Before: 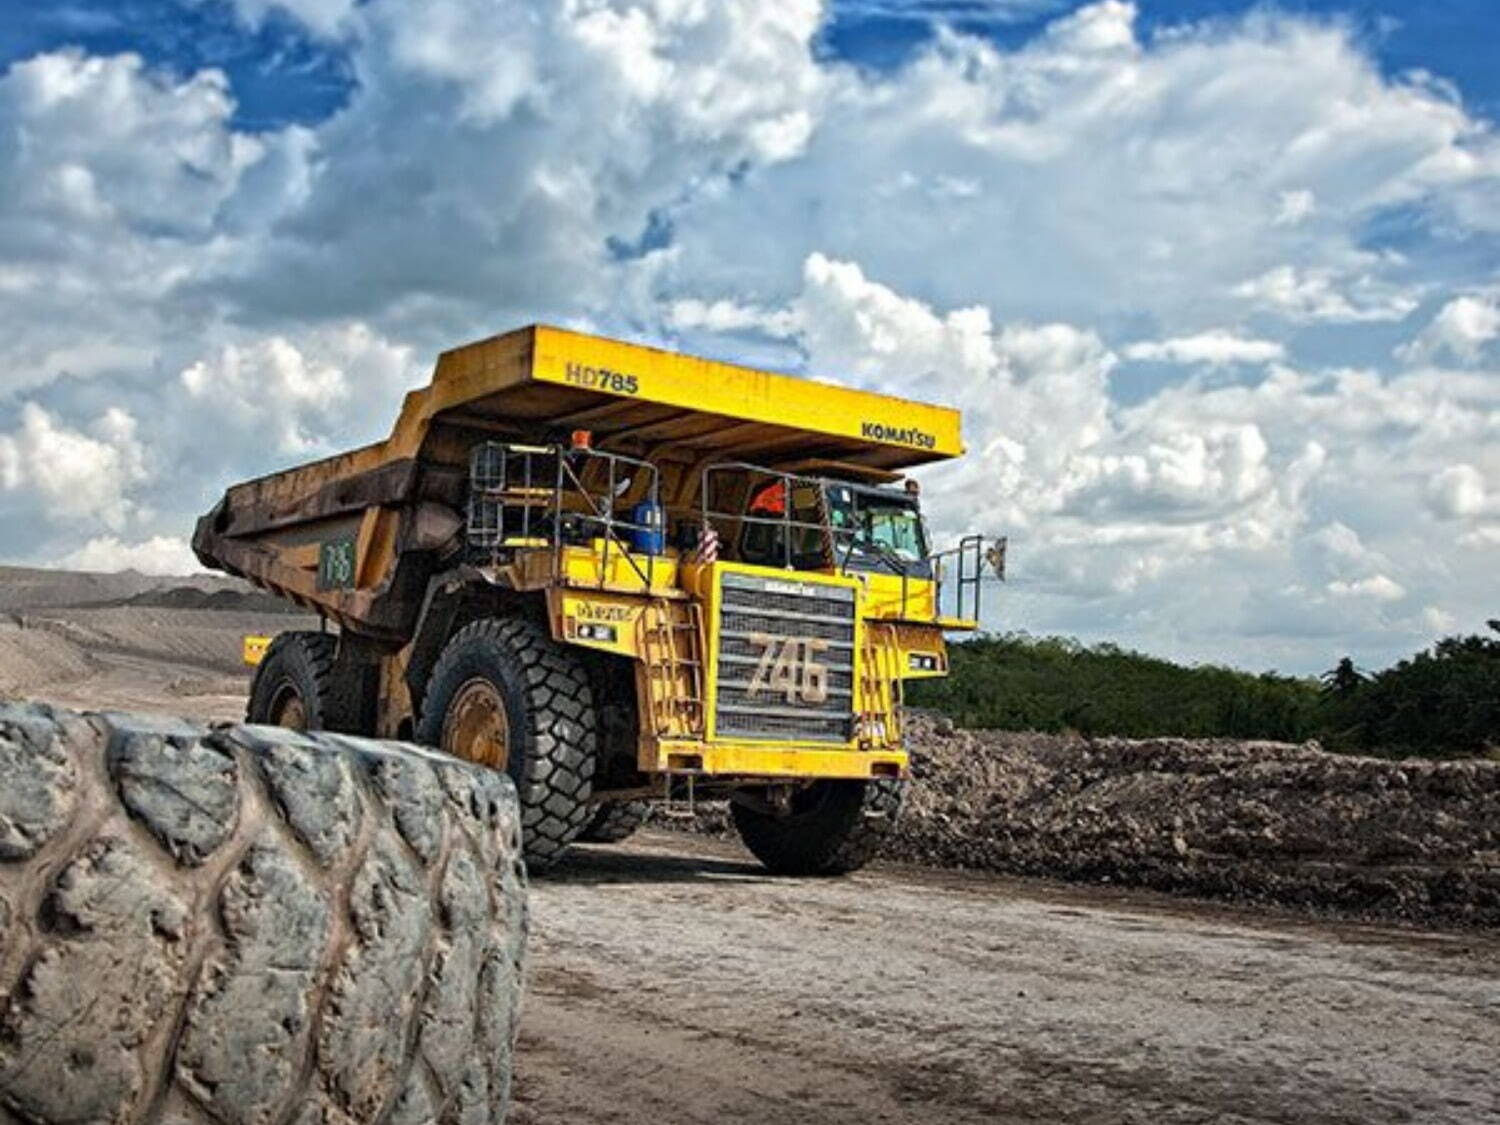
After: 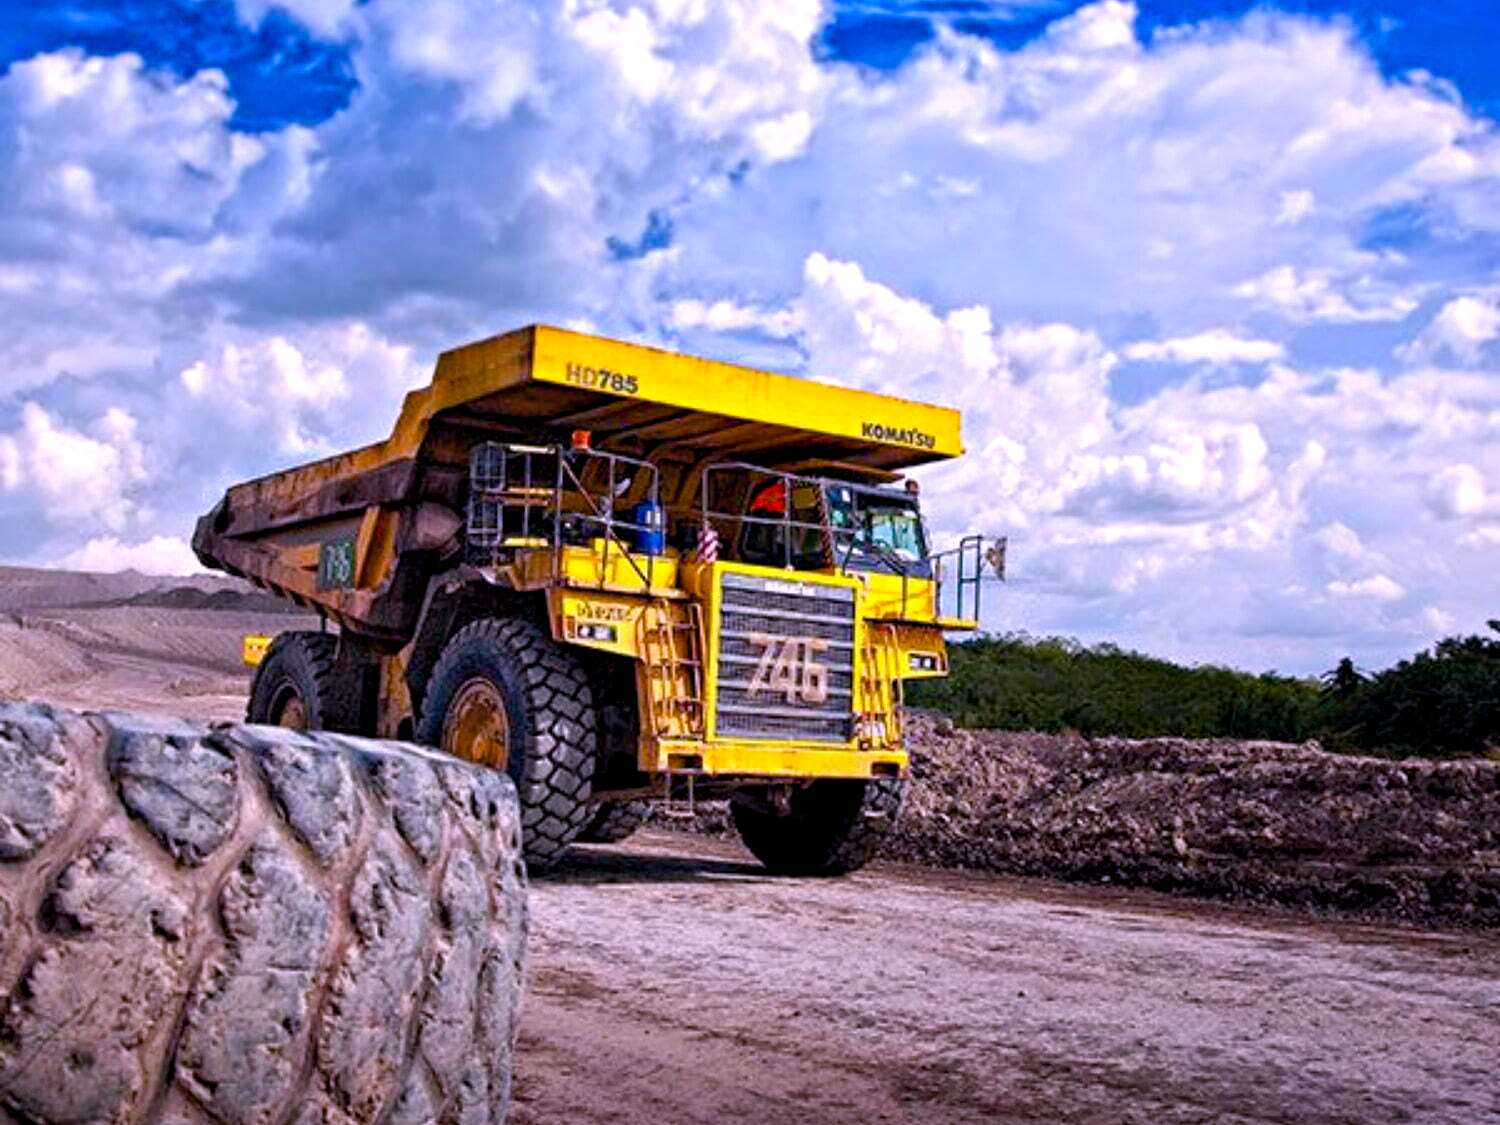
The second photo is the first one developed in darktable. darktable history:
color calibration: output R [1.063, -0.012, -0.003, 0], output B [-0.079, 0.047, 1, 0], gray › normalize channels true, illuminant as shot in camera, x 0.377, y 0.392, temperature 4166.86 K, gamut compression 0.014
color balance rgb: highlights gain › luminance 14.936%, global offset › luminance -0.479%, perceptual saturation grading › global saturation 40.541%, perceptual saturation grading › highlights -25.495%, perceptual saturation grading › mid-tones 34.541%, perceptual saturation grading › shadows 35.997%
